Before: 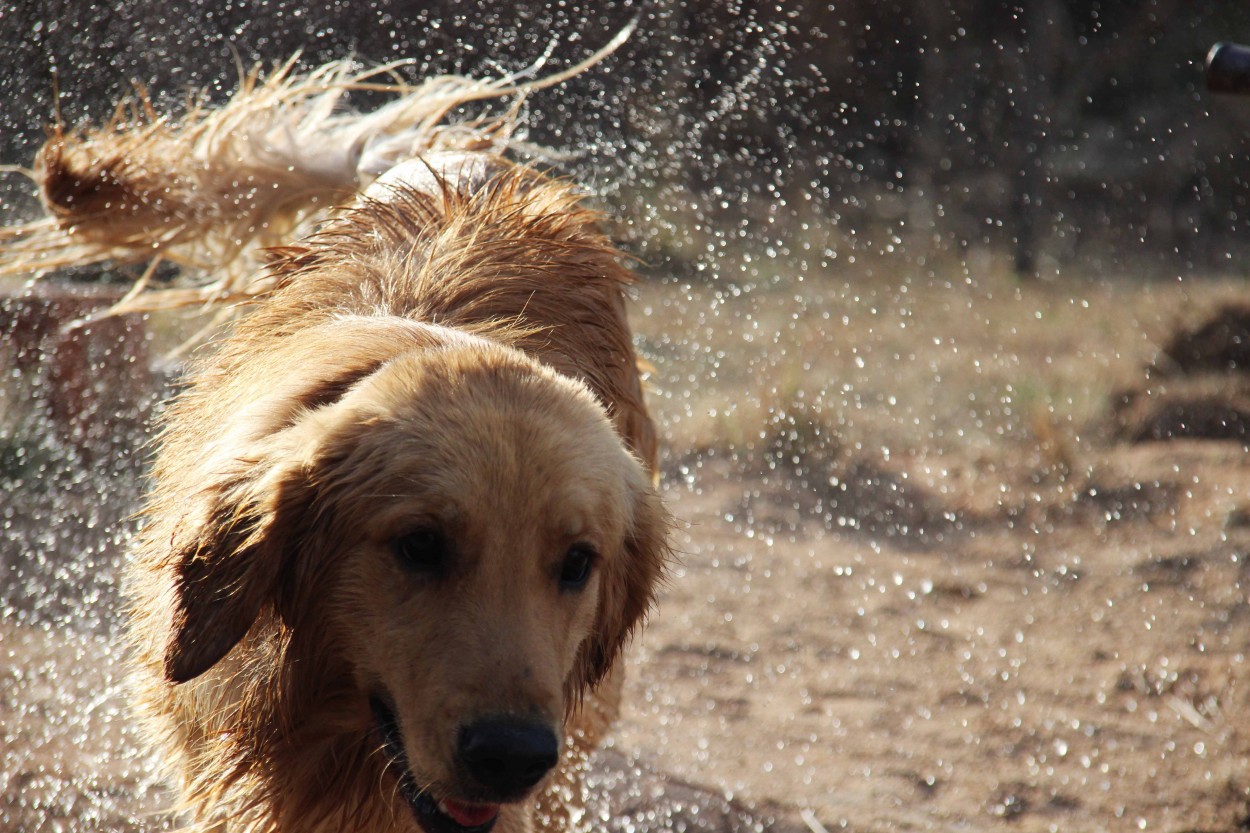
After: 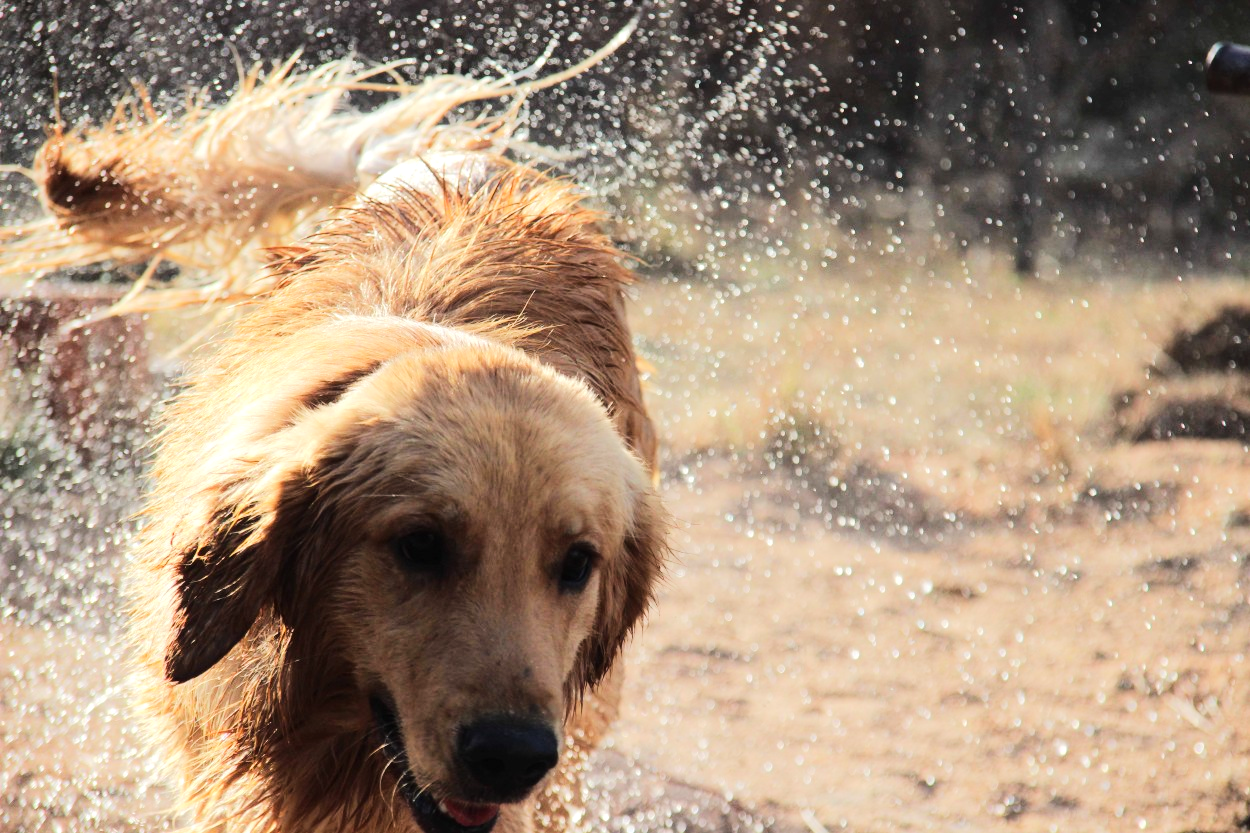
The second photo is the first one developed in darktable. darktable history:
tone equalizer: -7 EV 0.155 EV, -6 EV 0.594 EV, -5 EV 1.14 EV, -4 EV 1.35 EV, -3 EV 1.15 EV, -2 EV 0.6 EV, -1 EV 0.151 EV, edges refinement/feathering 500, mask exposure compensation -1.57 EV, preserve details no
